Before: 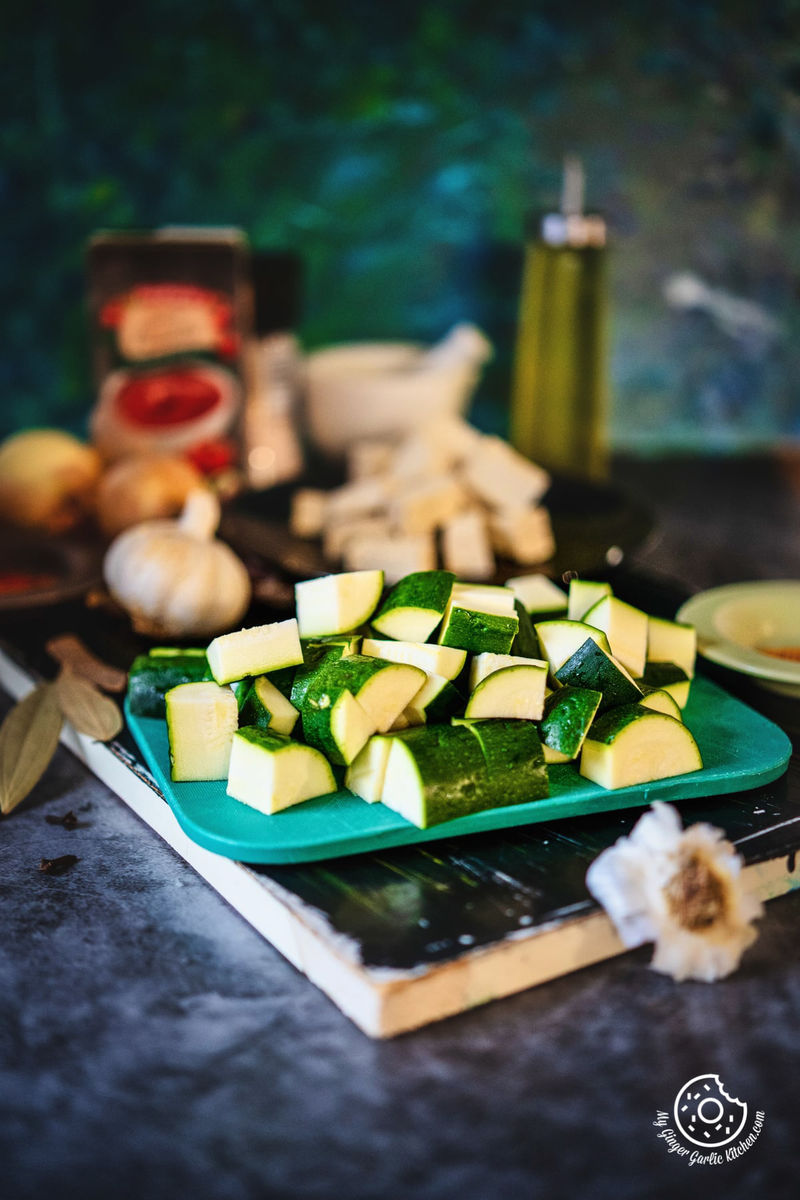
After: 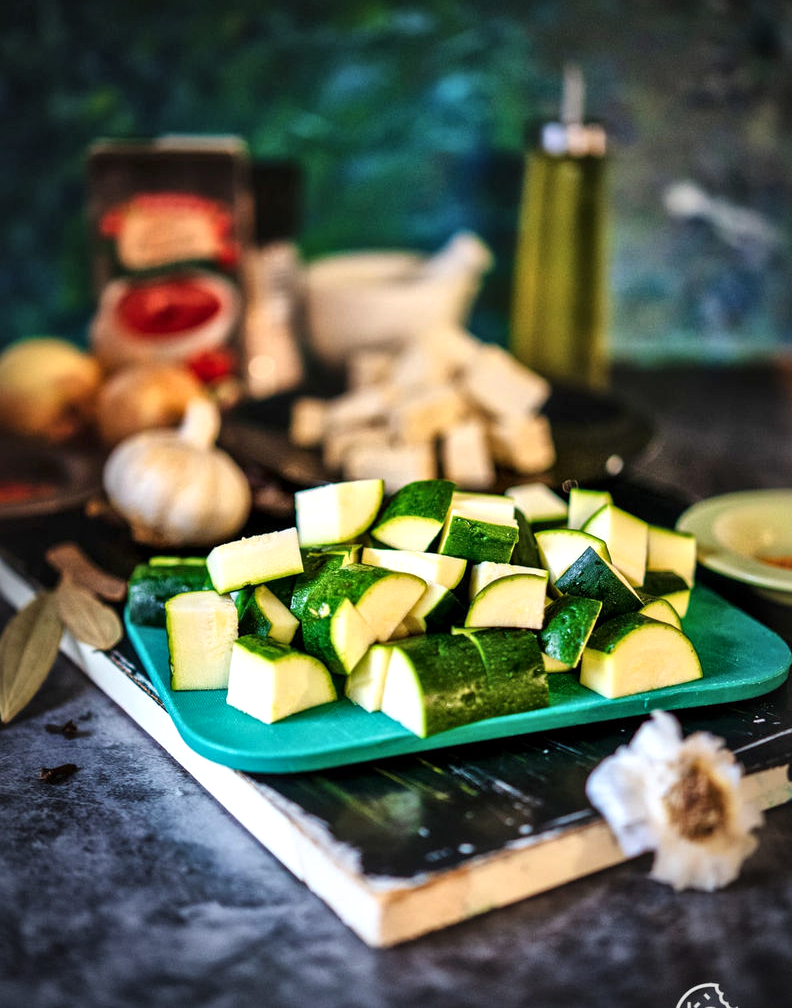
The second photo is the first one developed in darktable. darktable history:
local contrast: mode bilateral grid, contrast 20, coarseness 20, detail 150%, midtone range 0.2
crop: top 7.625%, bottom 8.027%
exposure: black level correction 0, exposure 0.2 EV, compensate exposure bias true, compensate highlight preservation false
vignetting: on, module defaults
